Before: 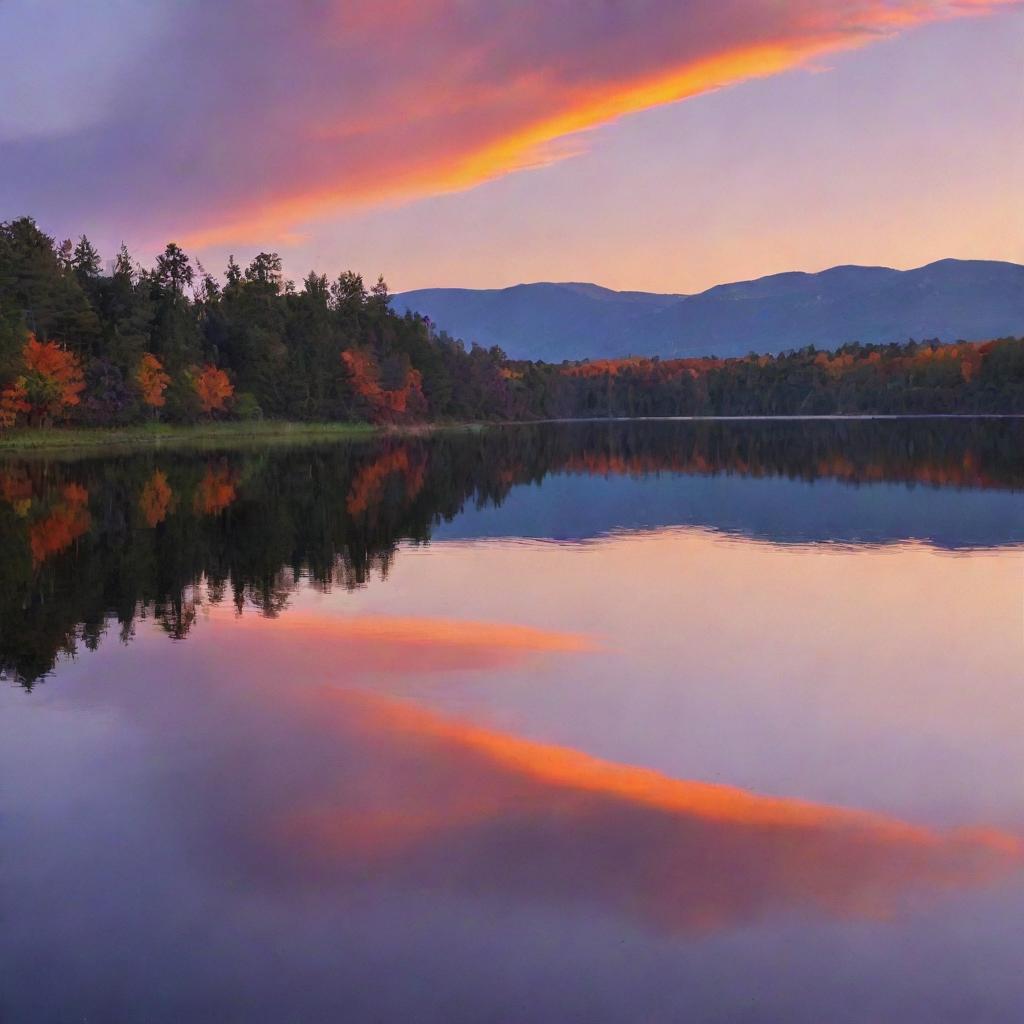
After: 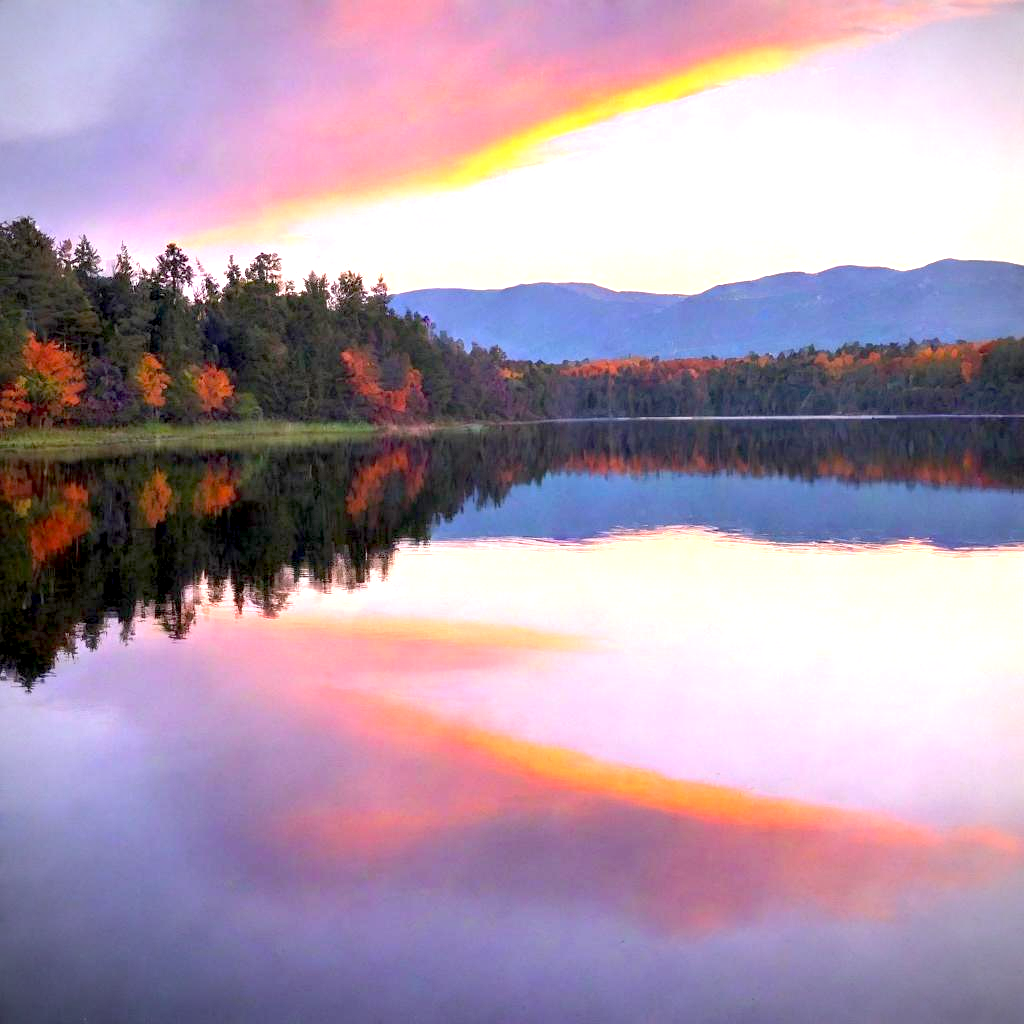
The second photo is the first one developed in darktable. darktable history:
vignetting: fall-off start 91.53%
exposure: black level correction 0.009, exposure 1.423 EV, compensate highlight preservation false
